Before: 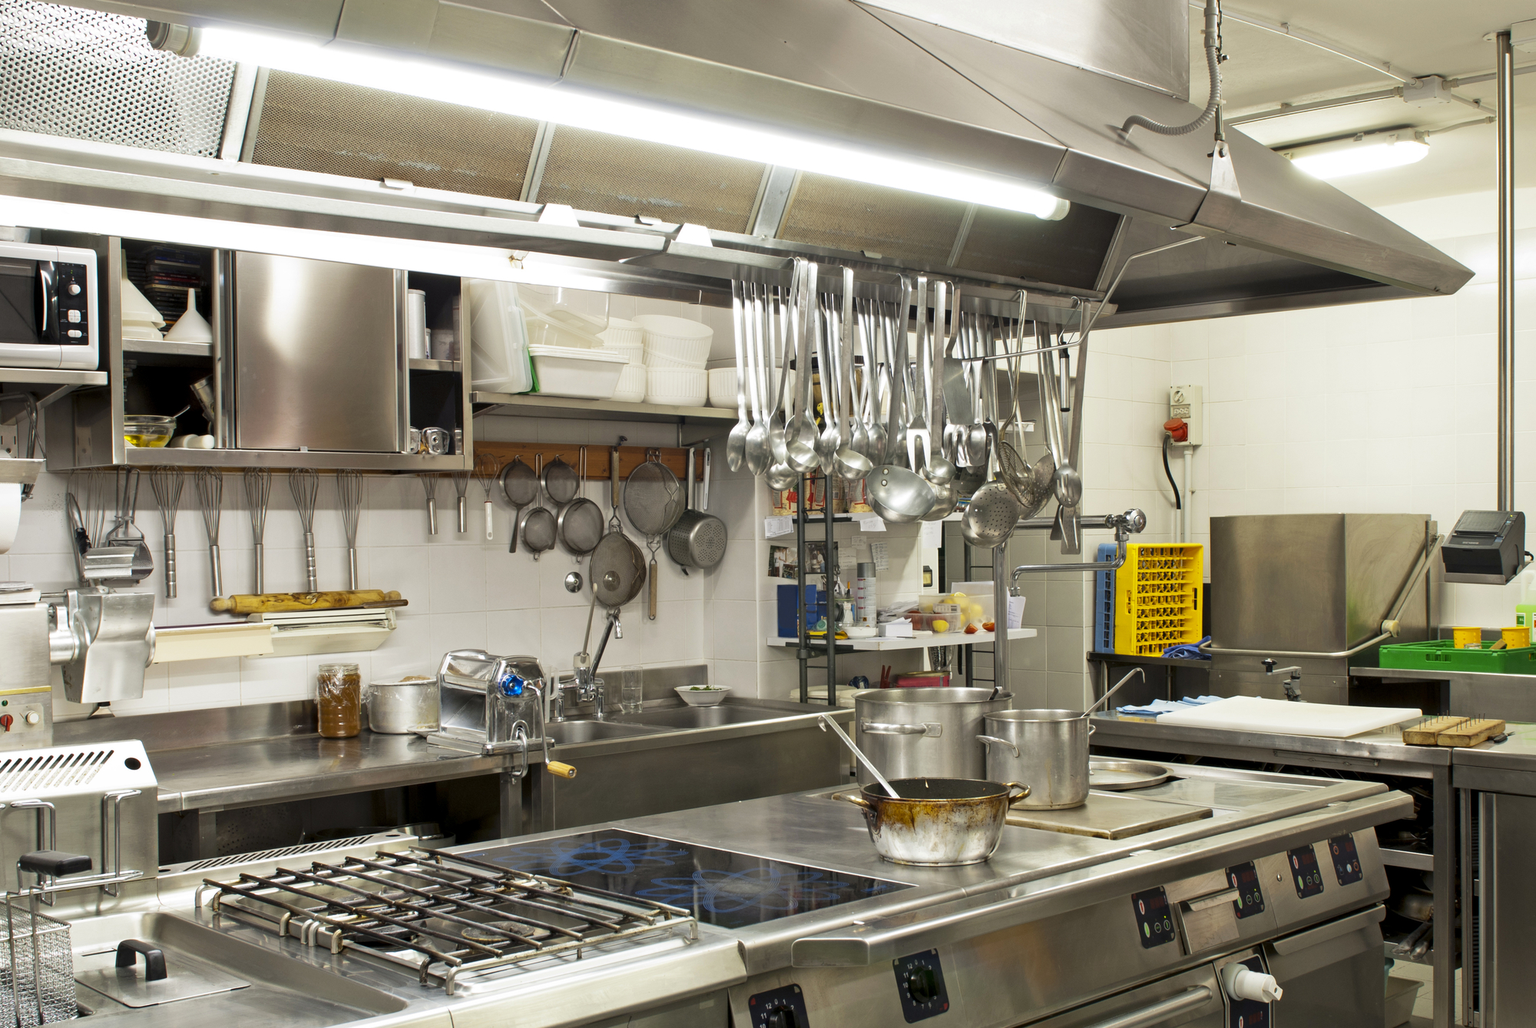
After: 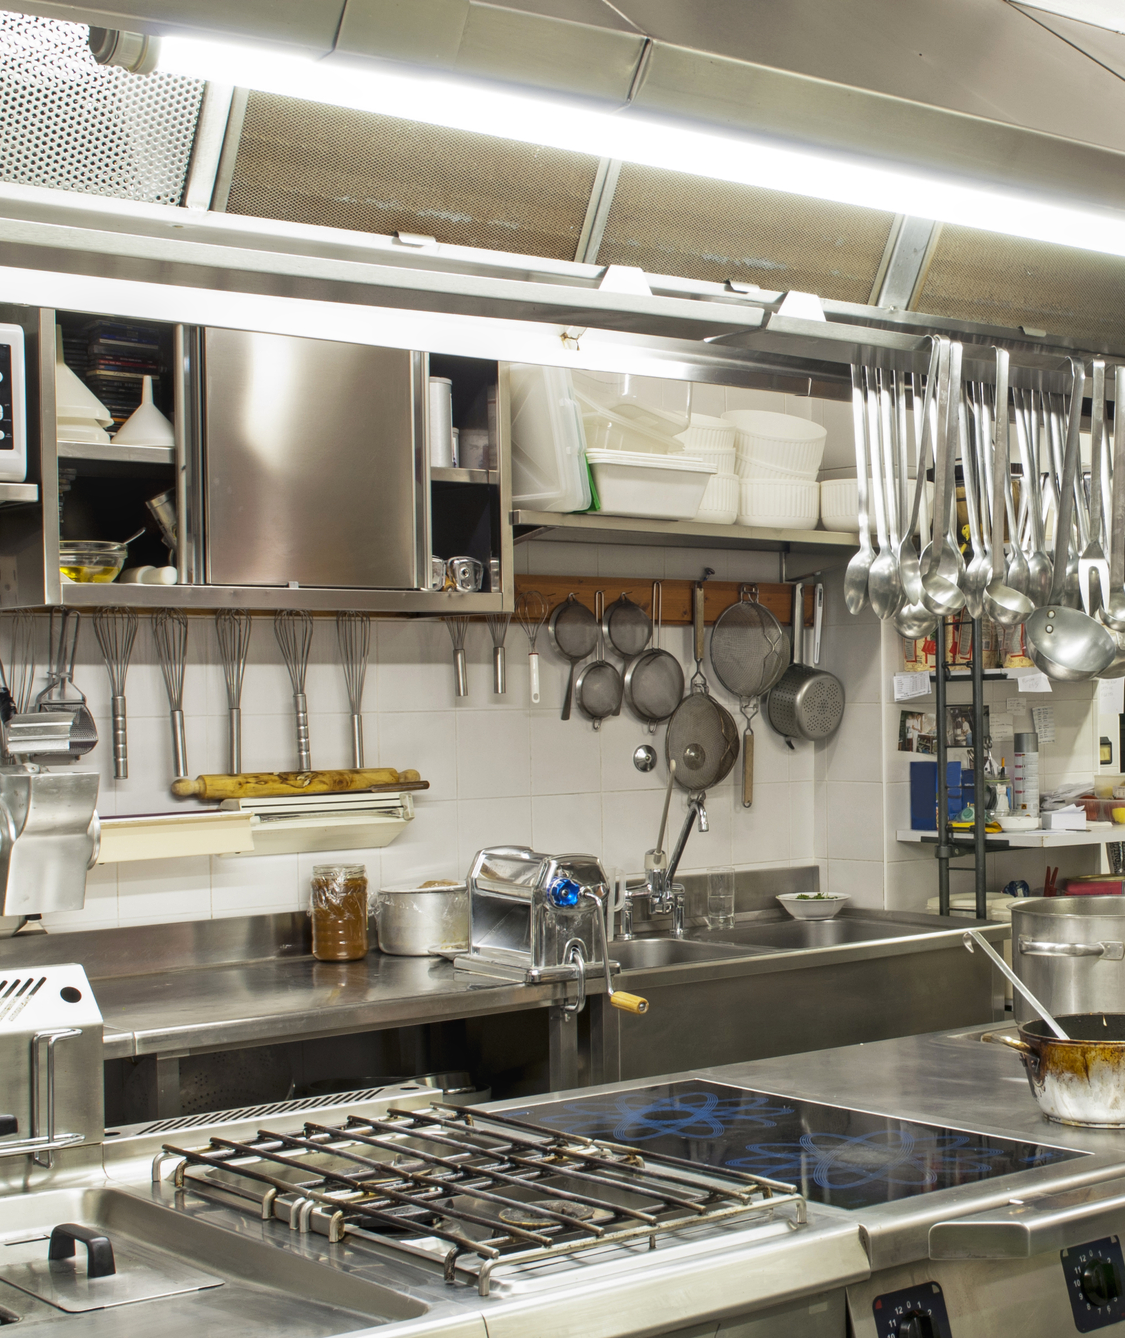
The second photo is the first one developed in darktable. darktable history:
local contrast: detail 110%
crop: left 5.114%, right 38.589%
